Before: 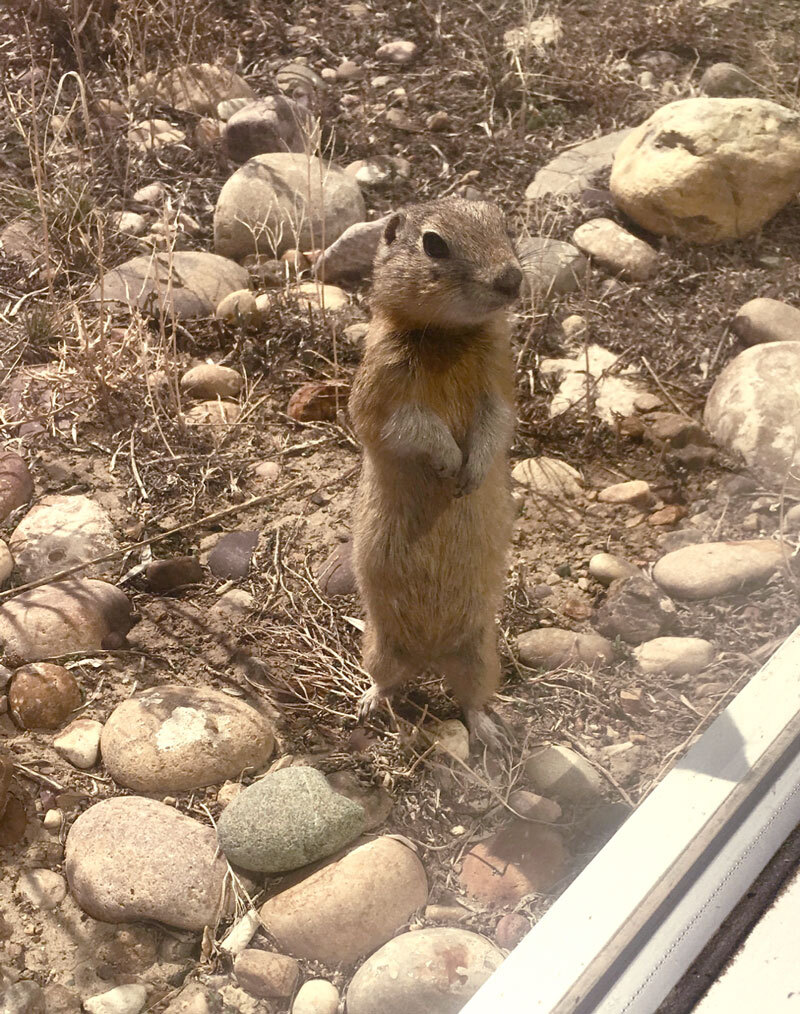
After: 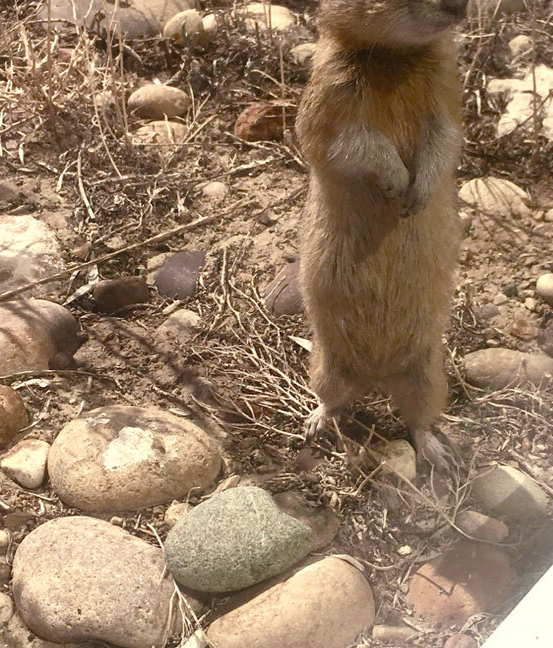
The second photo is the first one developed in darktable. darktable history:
crop: left 6.737%, top 27.699%, right 24.047%, bottom 8.358%
